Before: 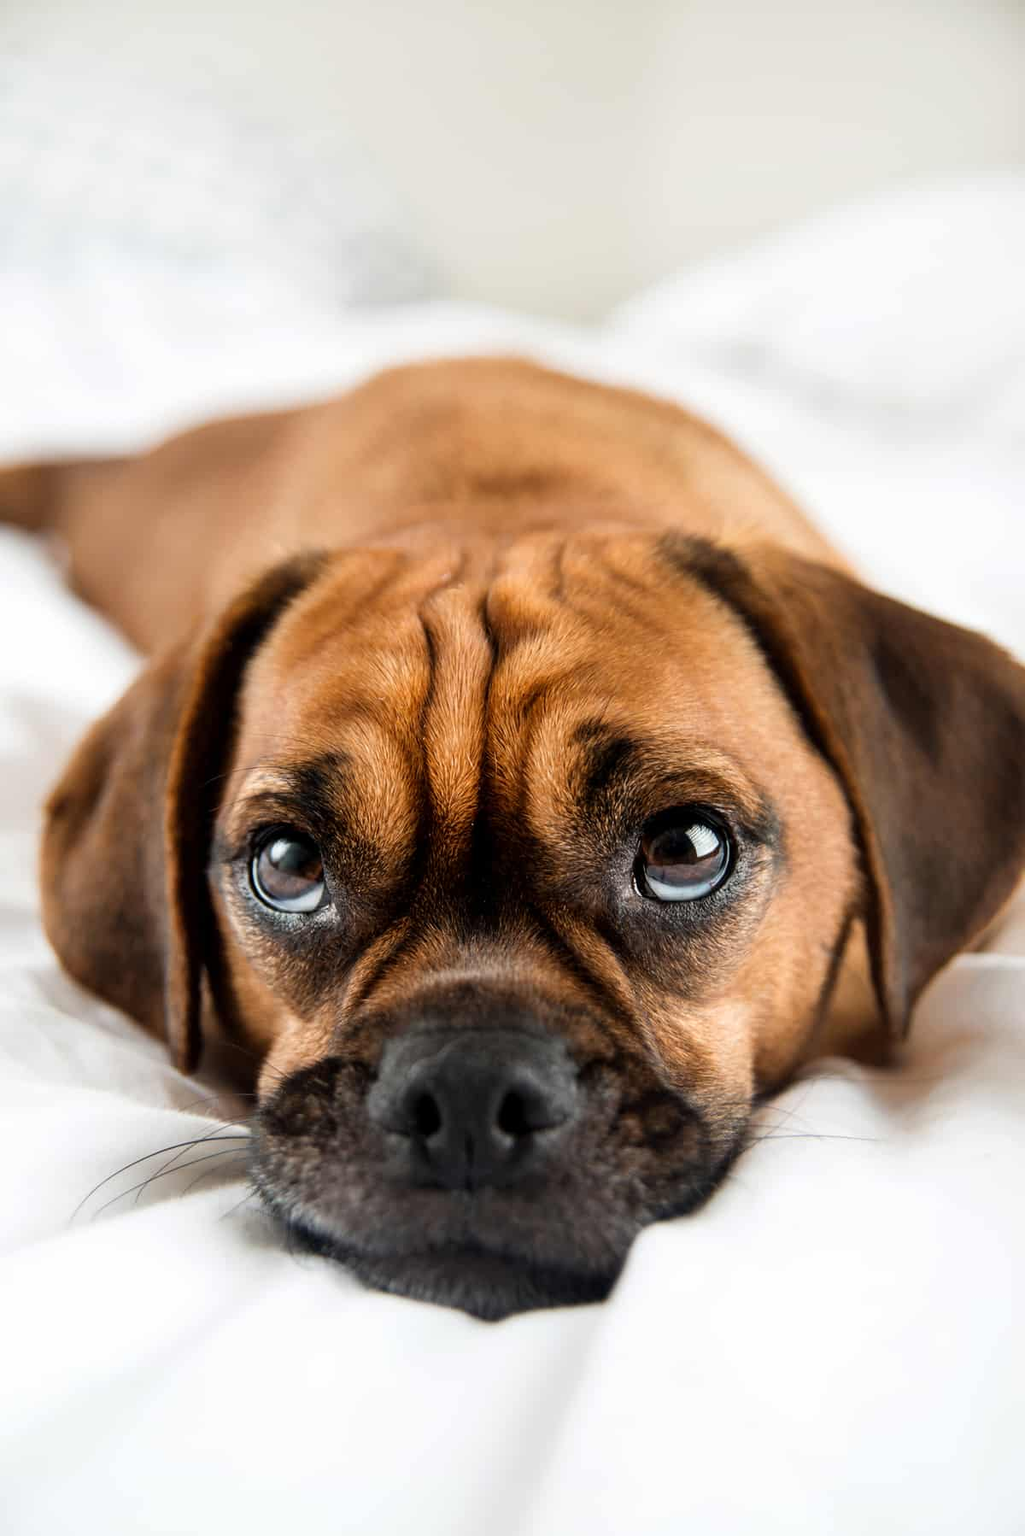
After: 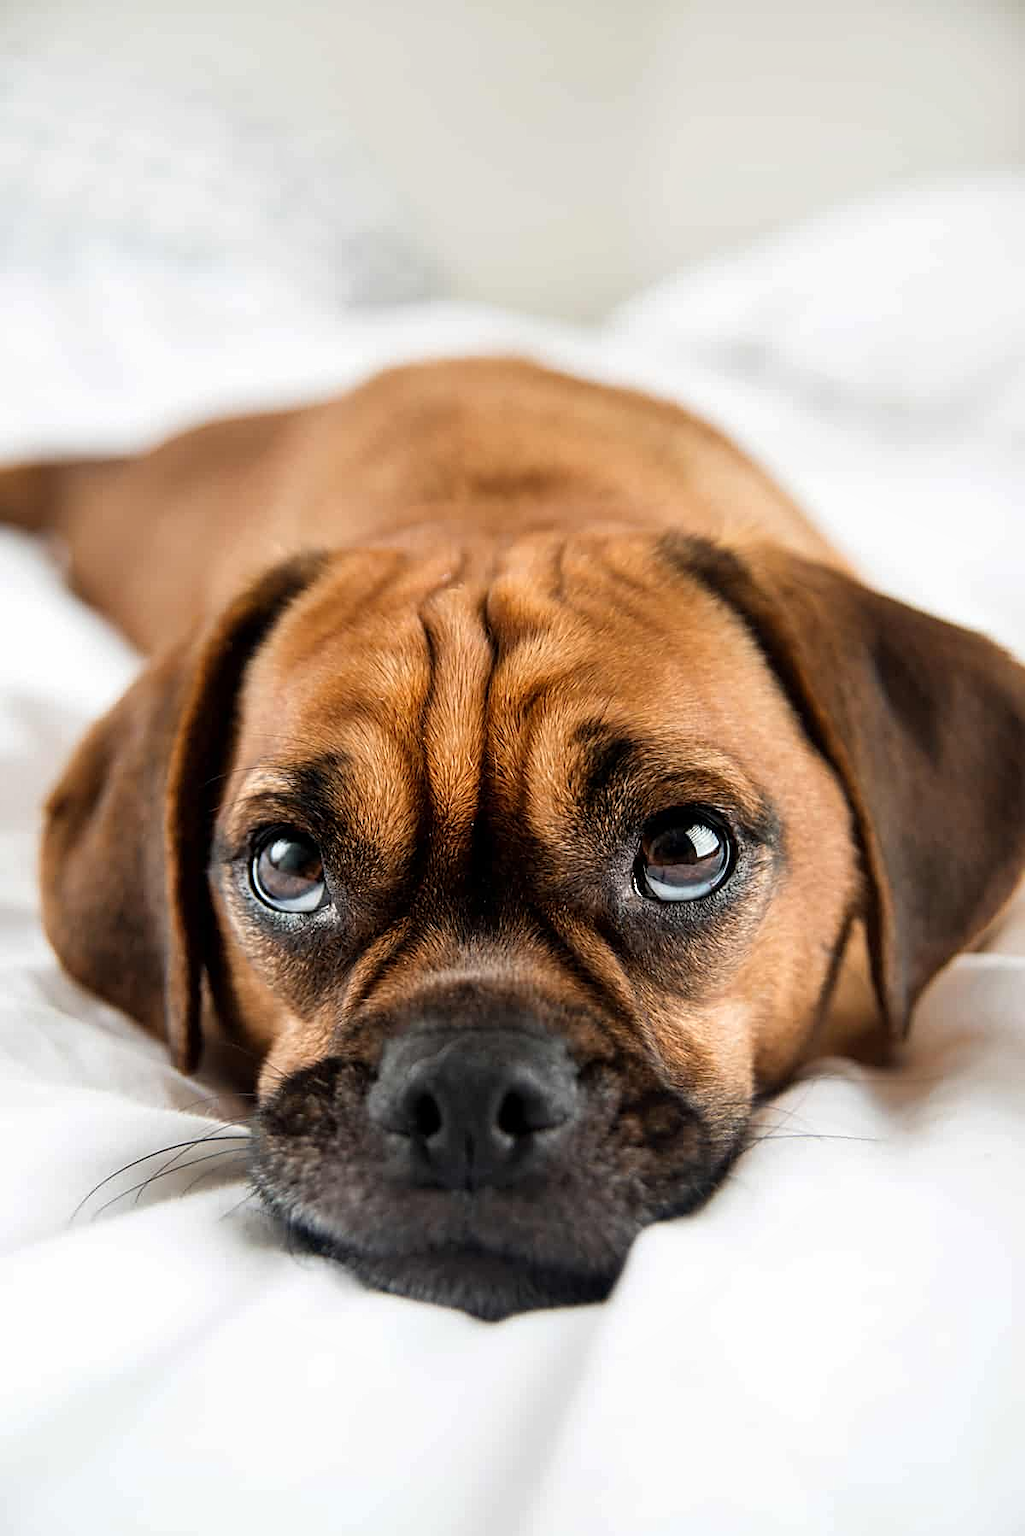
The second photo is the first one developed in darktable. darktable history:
shadows and highlights: shadows 29.49, highlights -30.26, low approximation 0.01, soften with gaussian
sharpen: on, module defaults
color calibration: illuminant same as pipeline (D50), adaptation none (bypass), x 0.332, y 0.334, temperature 5010.65 K
